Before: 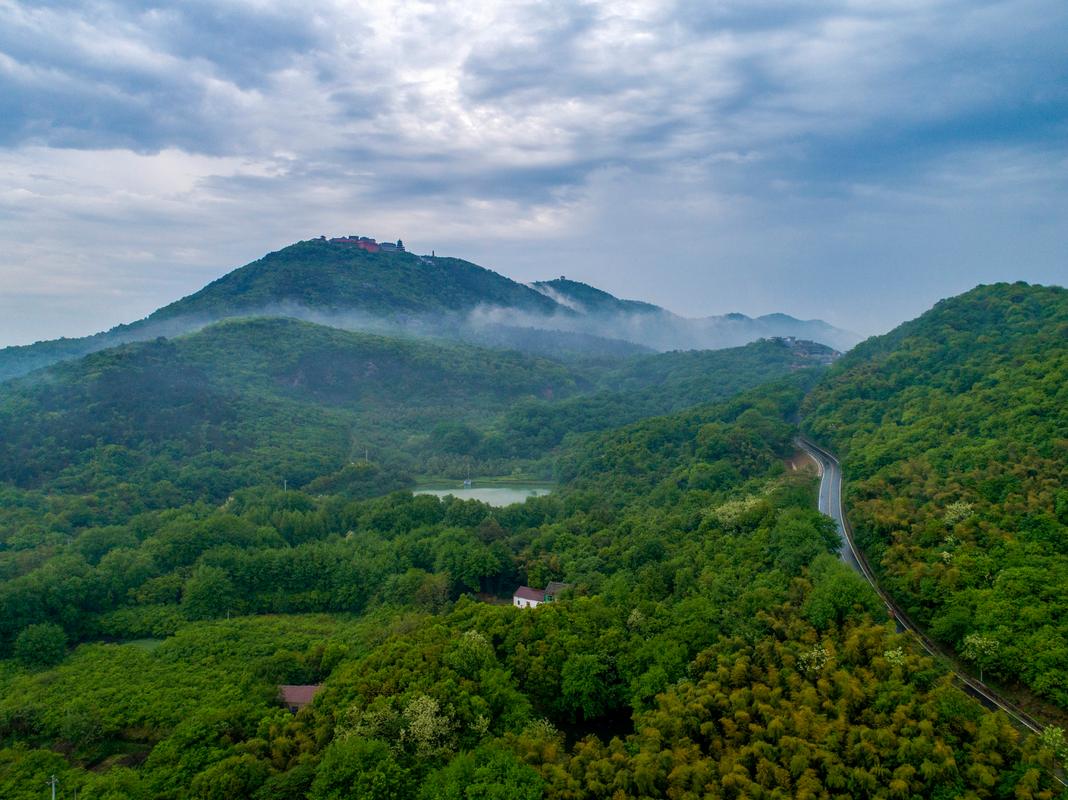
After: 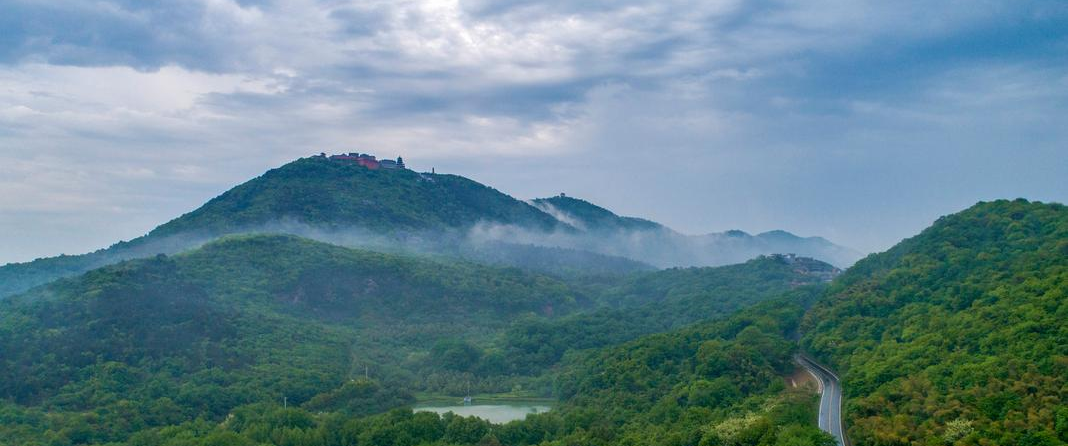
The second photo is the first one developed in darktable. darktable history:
crop and rotate: top 10.491%, bottom 33.667%
